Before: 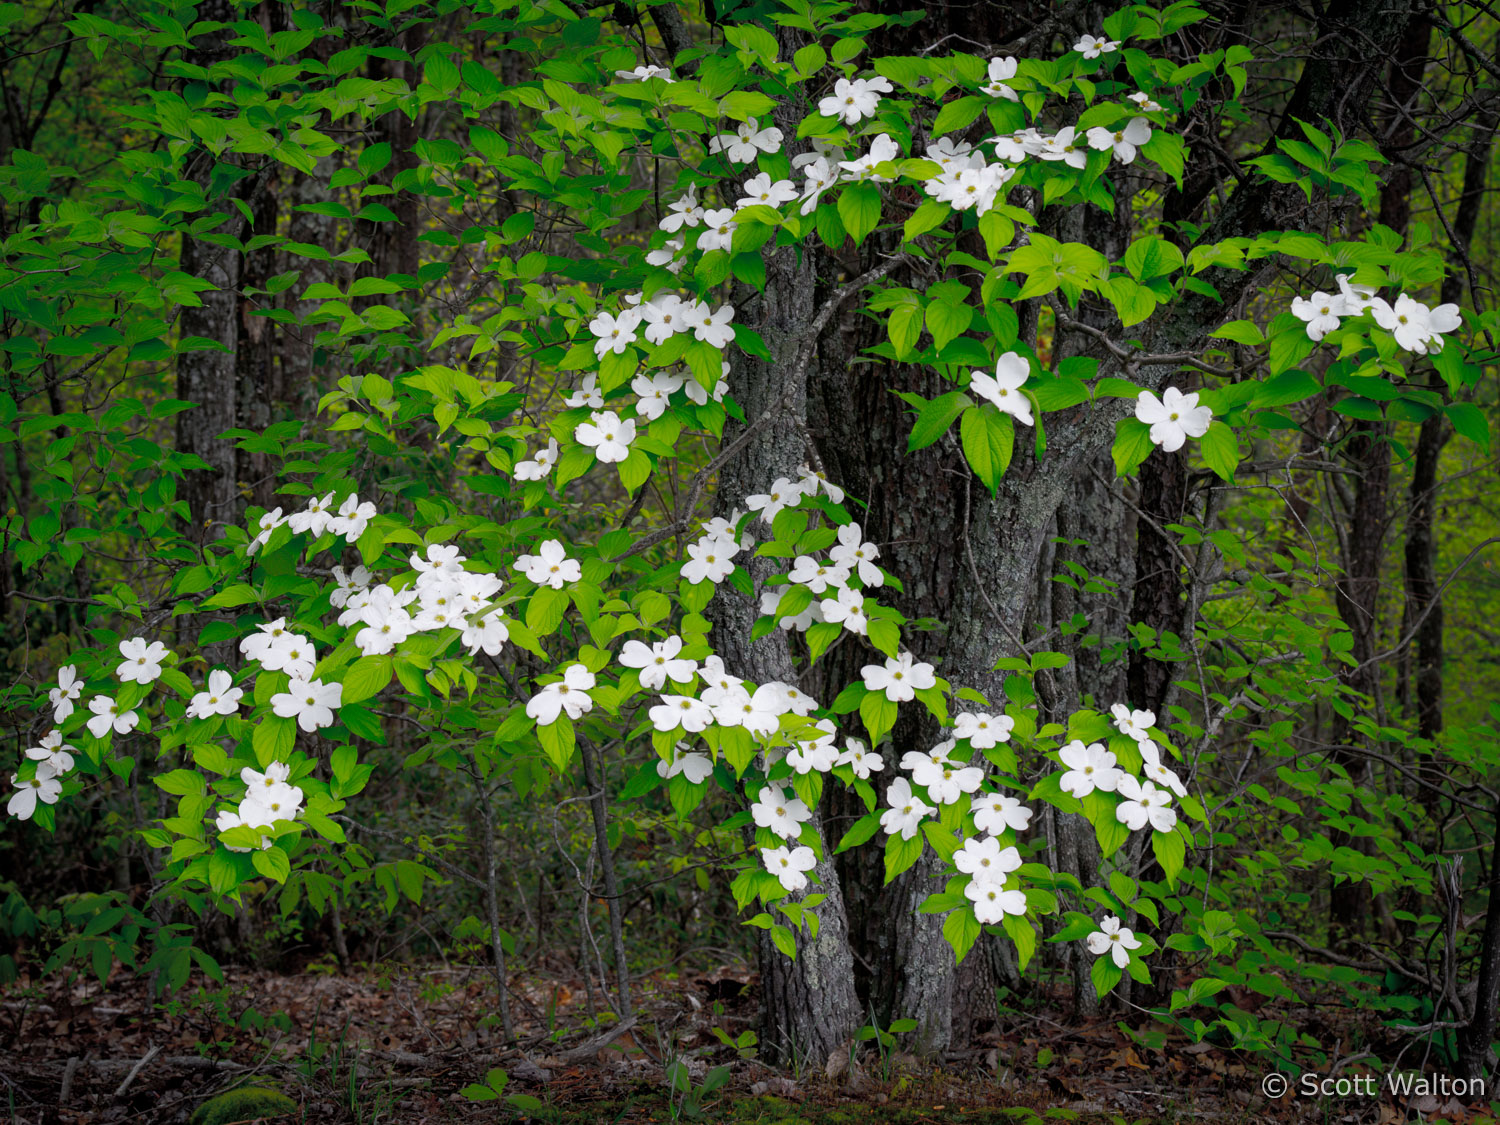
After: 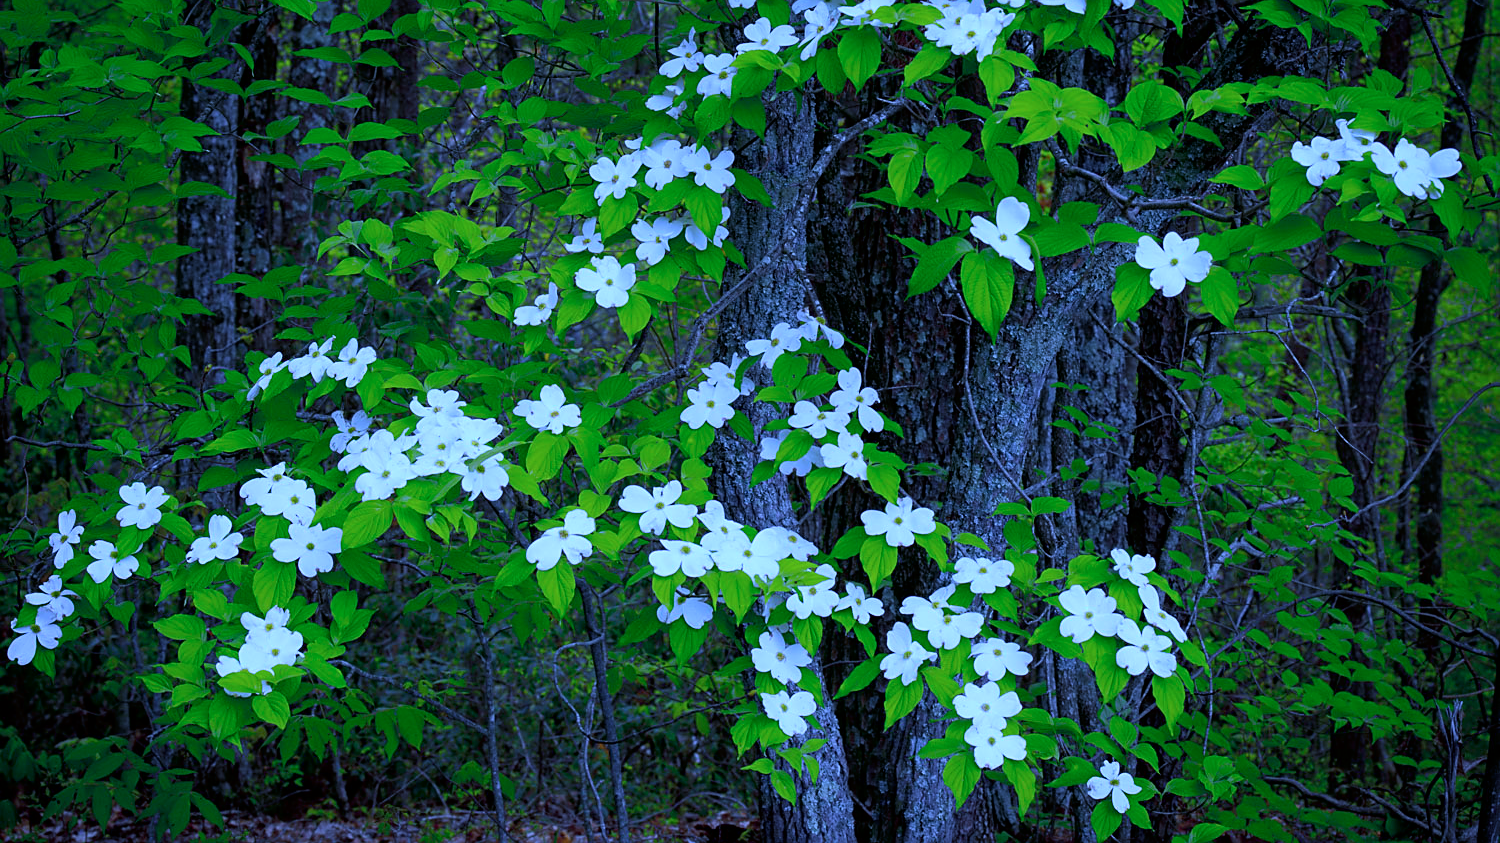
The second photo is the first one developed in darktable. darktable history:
sharpen: radius 1.864, amount 0.398, threshold 1.271
tone curve: curves: ch0 [(0, 0) (0.059, 0.027) (0.162, 0.125) (0.304, 0.279) (0.547, 0.532) (0.828, 0.815) (1, 0.983)]; ch1 [(0, 0) (0.23, 0.166) (0.34, 0.298) (0.371, 0.334) (0.435, 0.408) (0.477, 0.469) (0.499, 0.498) (0.529, 0.544) (0.559, 0.587) (0.743, 0.798) (1, 1)]; ch2 [(0, 0) (0.431, 0.414) (0.498, 0.503) (0.524, 0.531) (0.568, 0.567) (0.6, 0.597) (0.643, 0.631) (0.74, 0.721) (1, 1)], color space Lab, independent channels, preserve colors none
white balance: red 0.766, blue 1.537
crop: top 13.819%, bottom 11.169%
